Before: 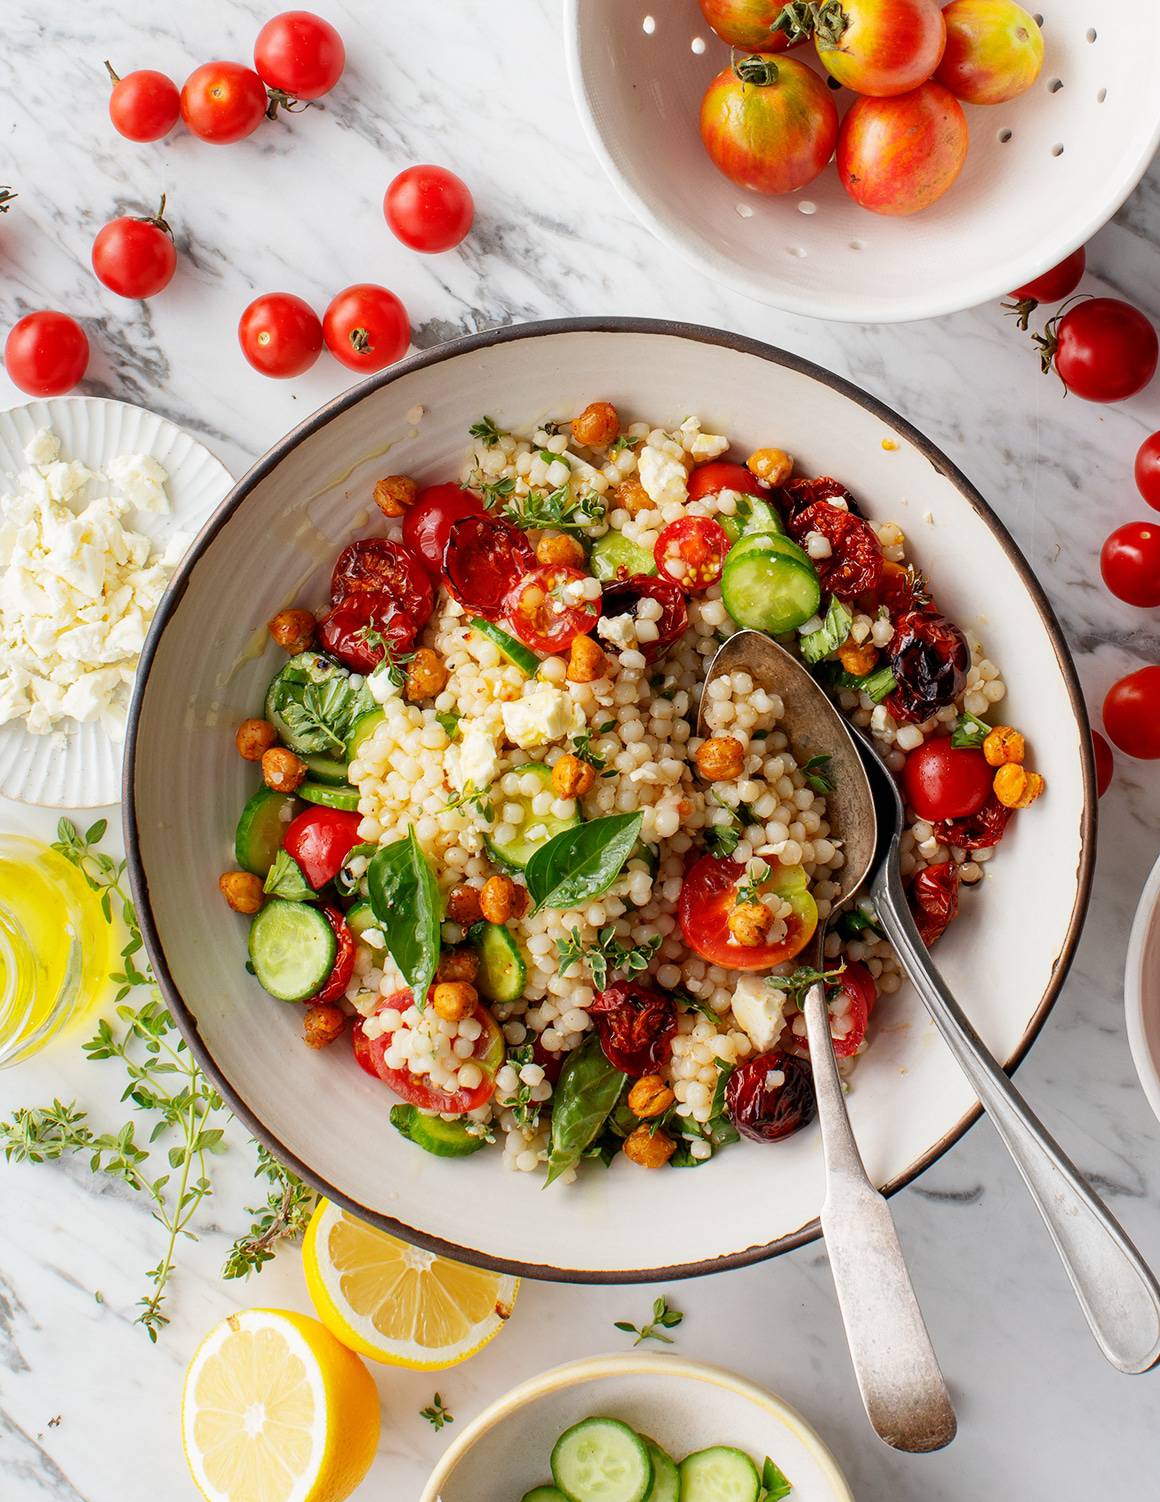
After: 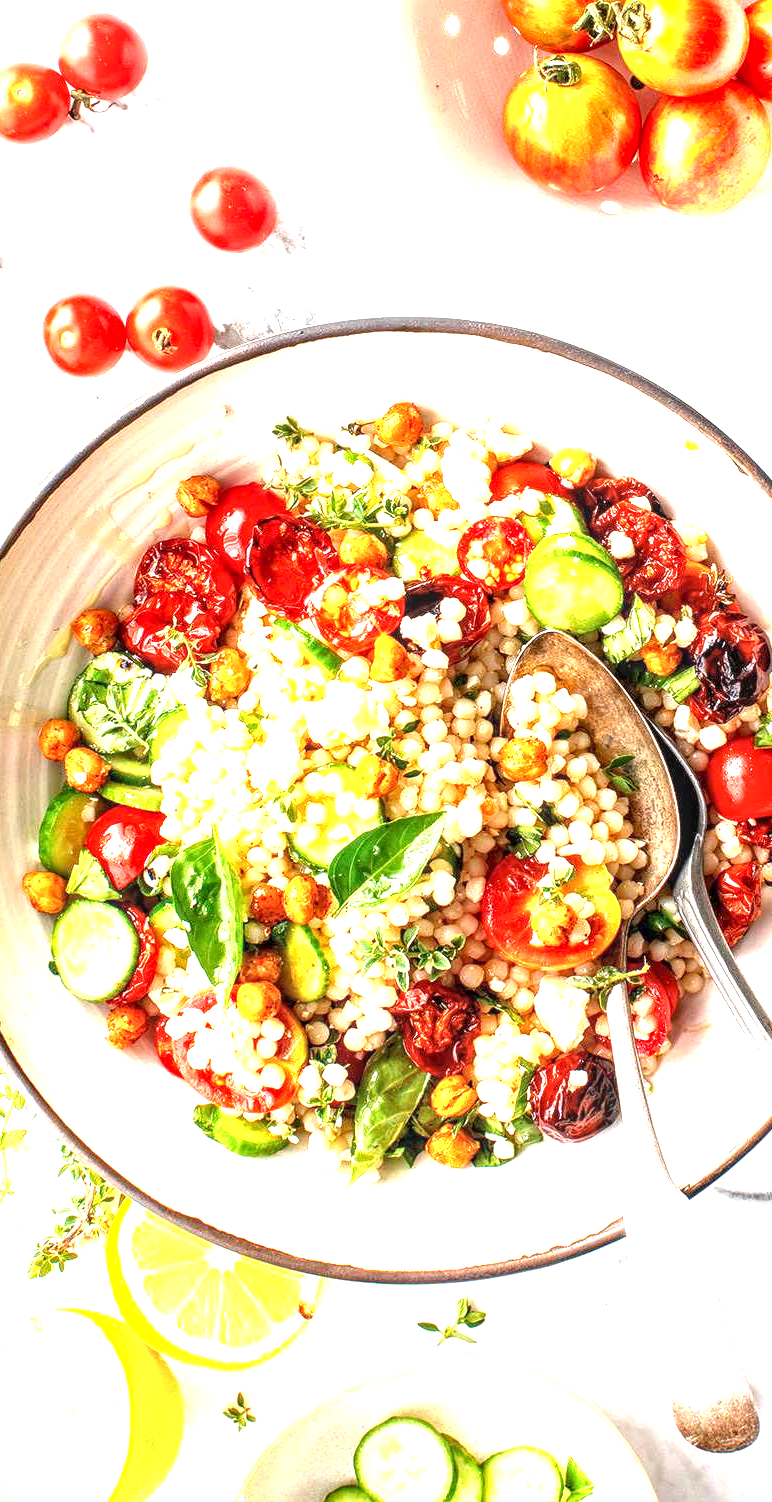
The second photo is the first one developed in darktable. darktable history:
crop: left 17.061%, right 16.378%
local contrast: detail 142%
exposure: exposure 2.016 EV, compensate highlight preservation false
